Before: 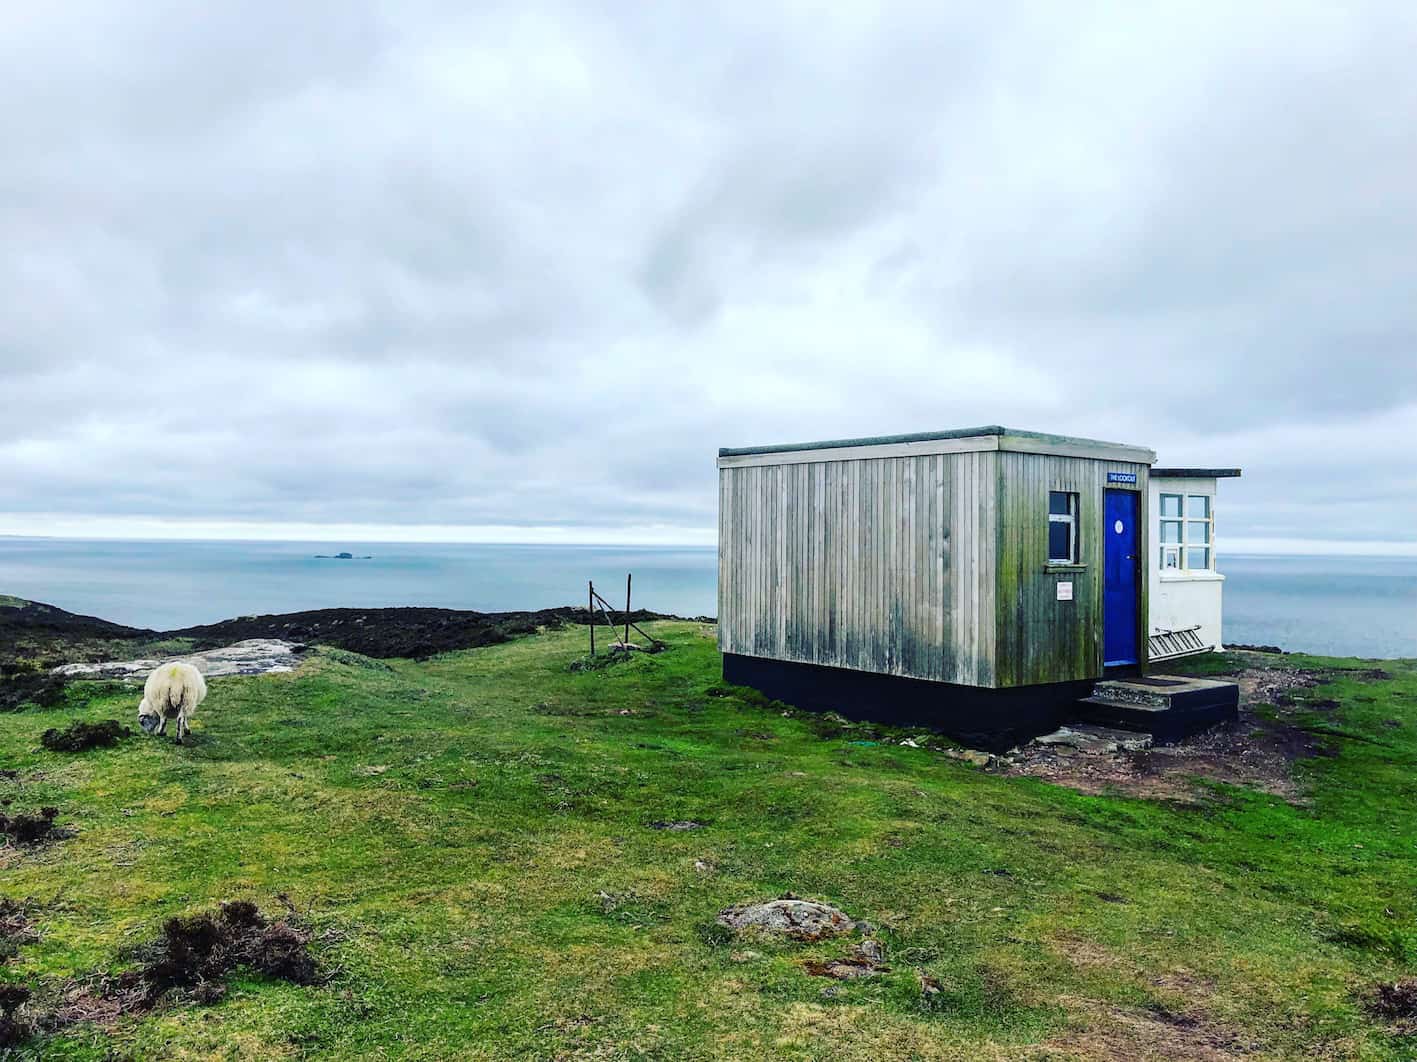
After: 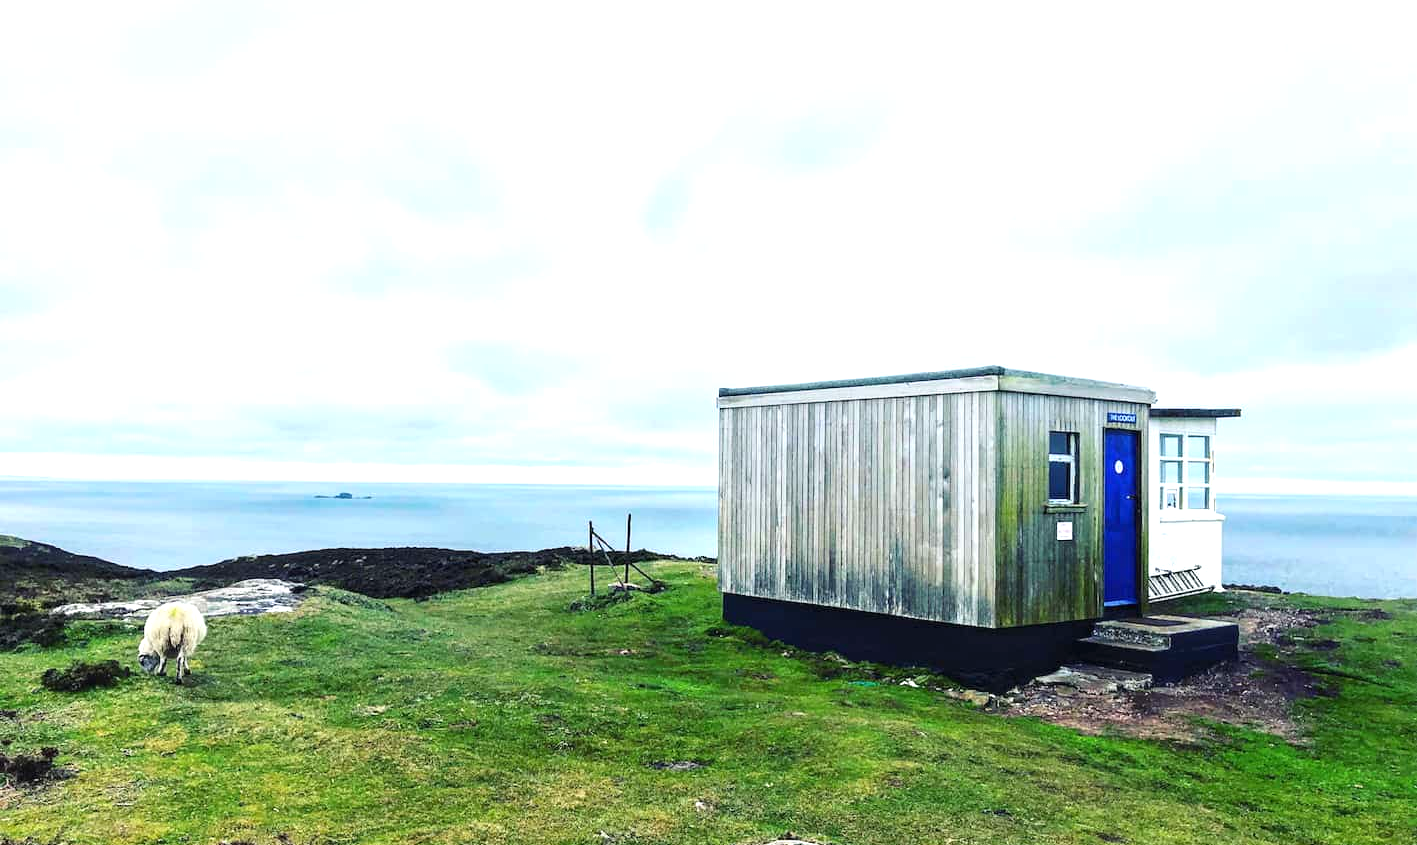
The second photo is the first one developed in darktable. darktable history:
crop and rotate: top 5.652%, bottom 14.751%
exposure: exposure 0.669 EV, compensate highlight preservation false
